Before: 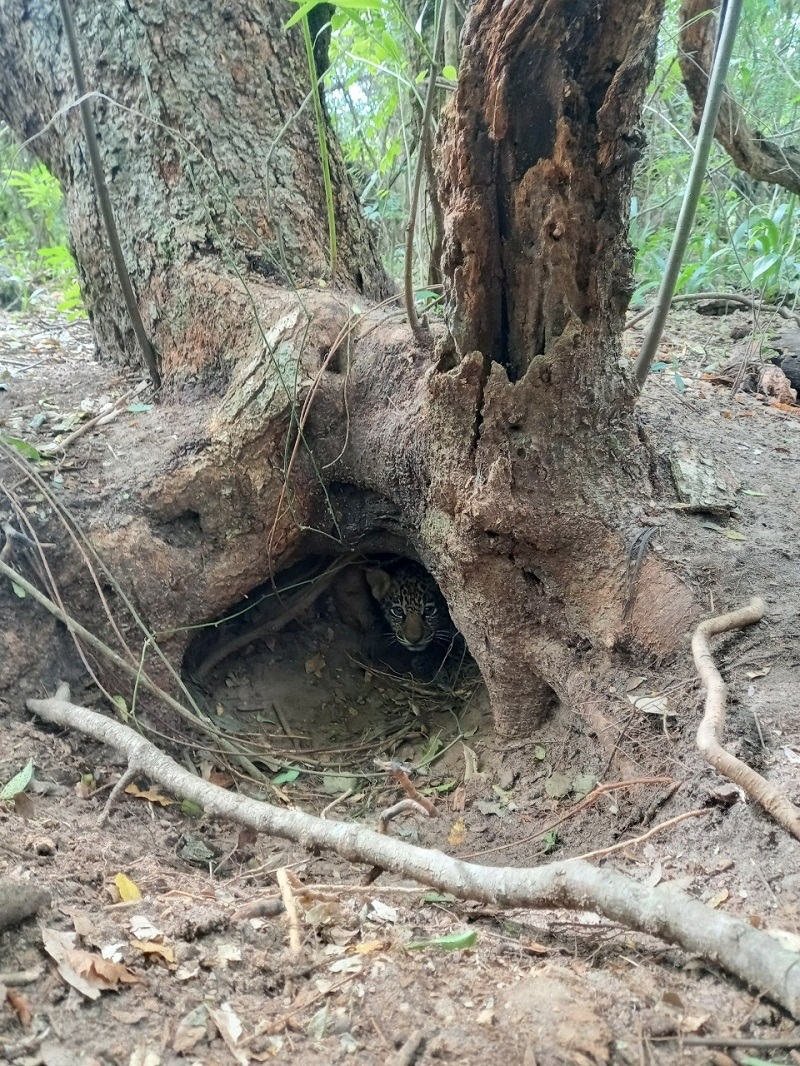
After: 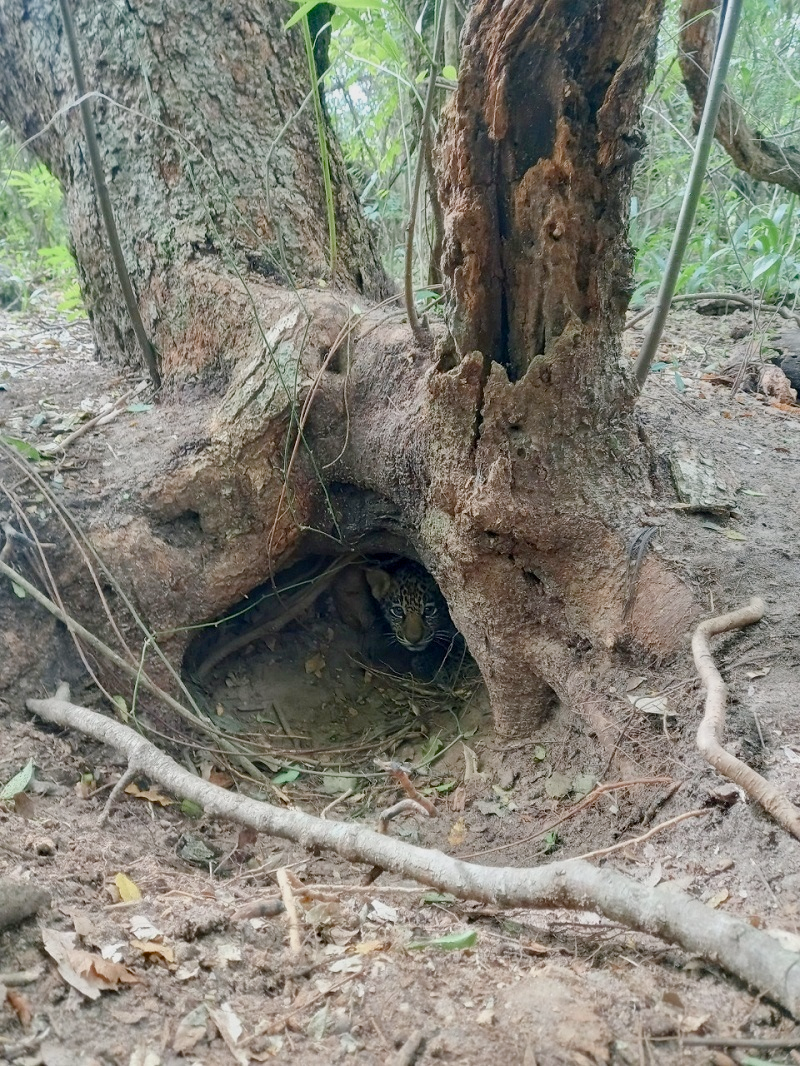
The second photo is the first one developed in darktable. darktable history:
color balance rgb: shadows lift › chroma 1%, shadows lift › hue 113°, highlights gain › chroma 0.2%, highlights gain › hue 333°, perceptual saturation grading › global saturation 20%, perceptual saturation grading › highlights -50%, perceptual saturation grading › shadows 25%, contrast -10%
